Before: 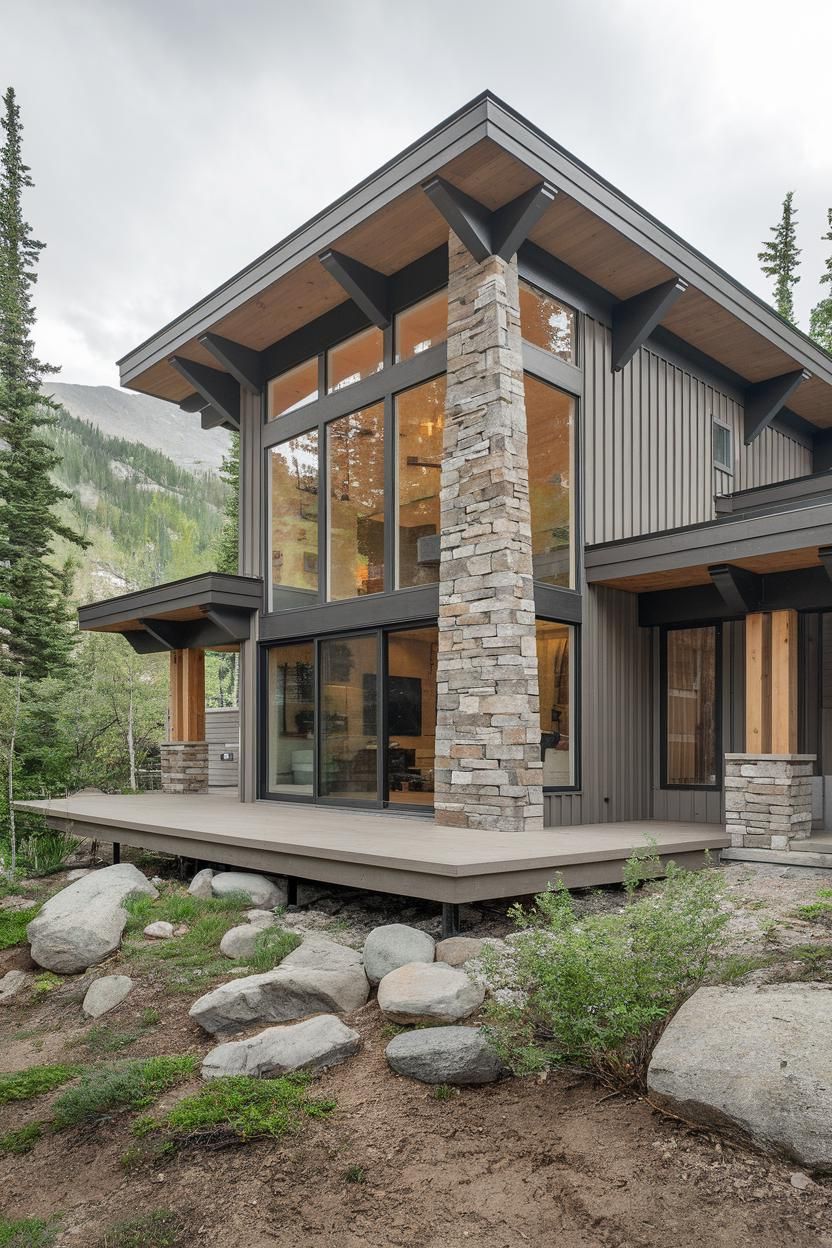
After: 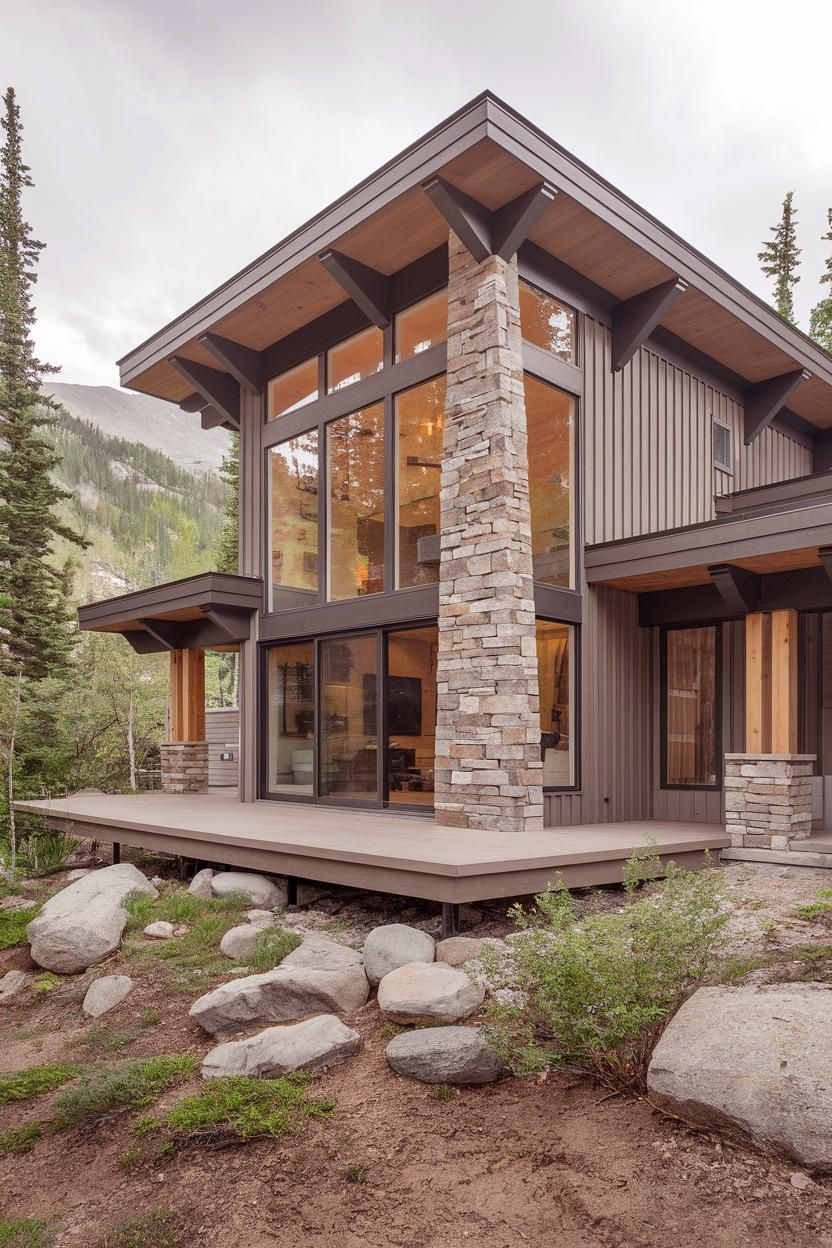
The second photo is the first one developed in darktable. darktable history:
tone equalizer: on, module defaults
rgb levels: mode RGB, independent channels, levels [[0, 0.474, 1], [0, 0.5, 1], [0, 0.5, 1]]
